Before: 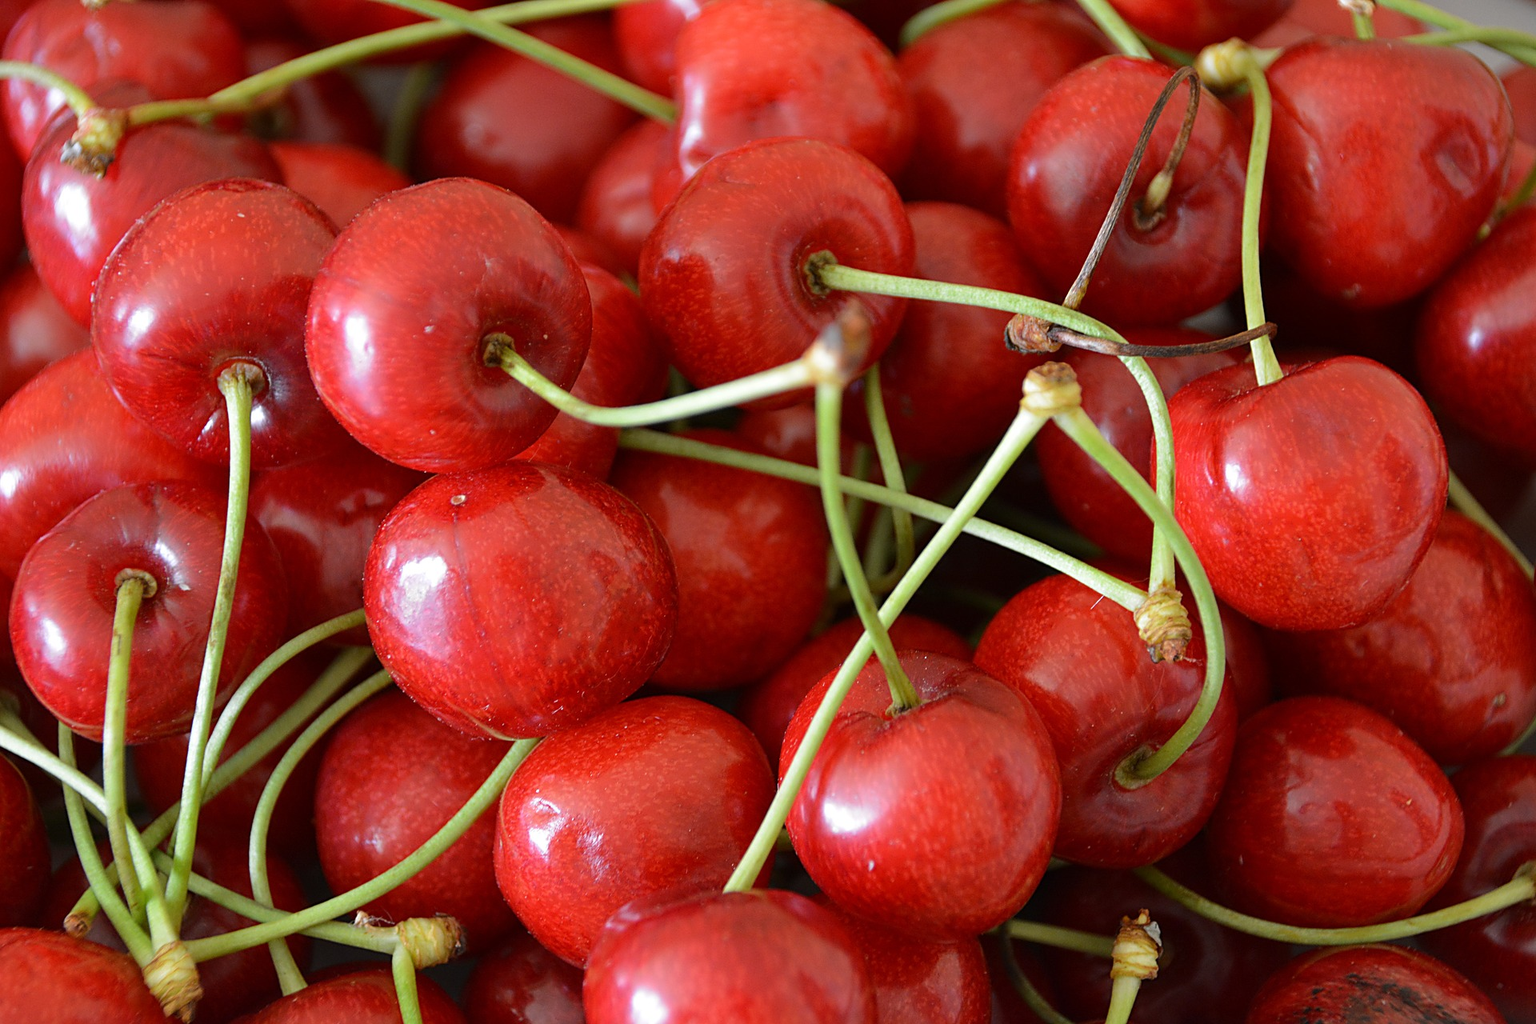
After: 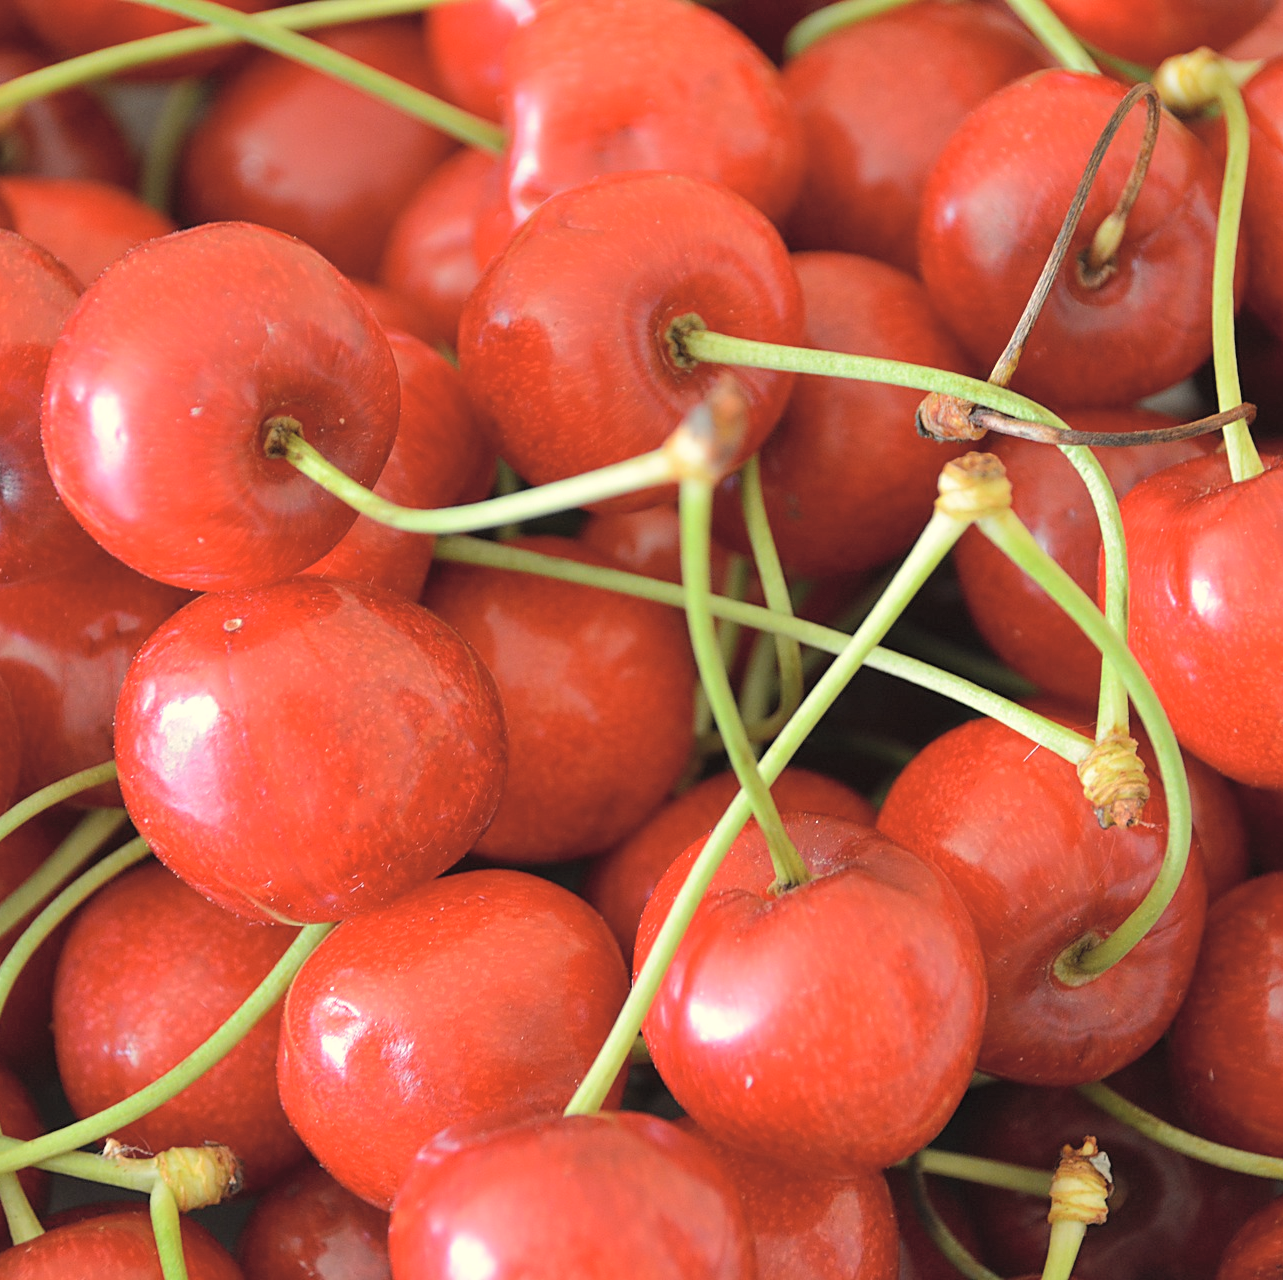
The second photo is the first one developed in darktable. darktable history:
crop and rotate: left 17.732%, right 15.423%
white balance: red 1.029, blue 0.92
contrast brightness saturation: brightness 0.28
